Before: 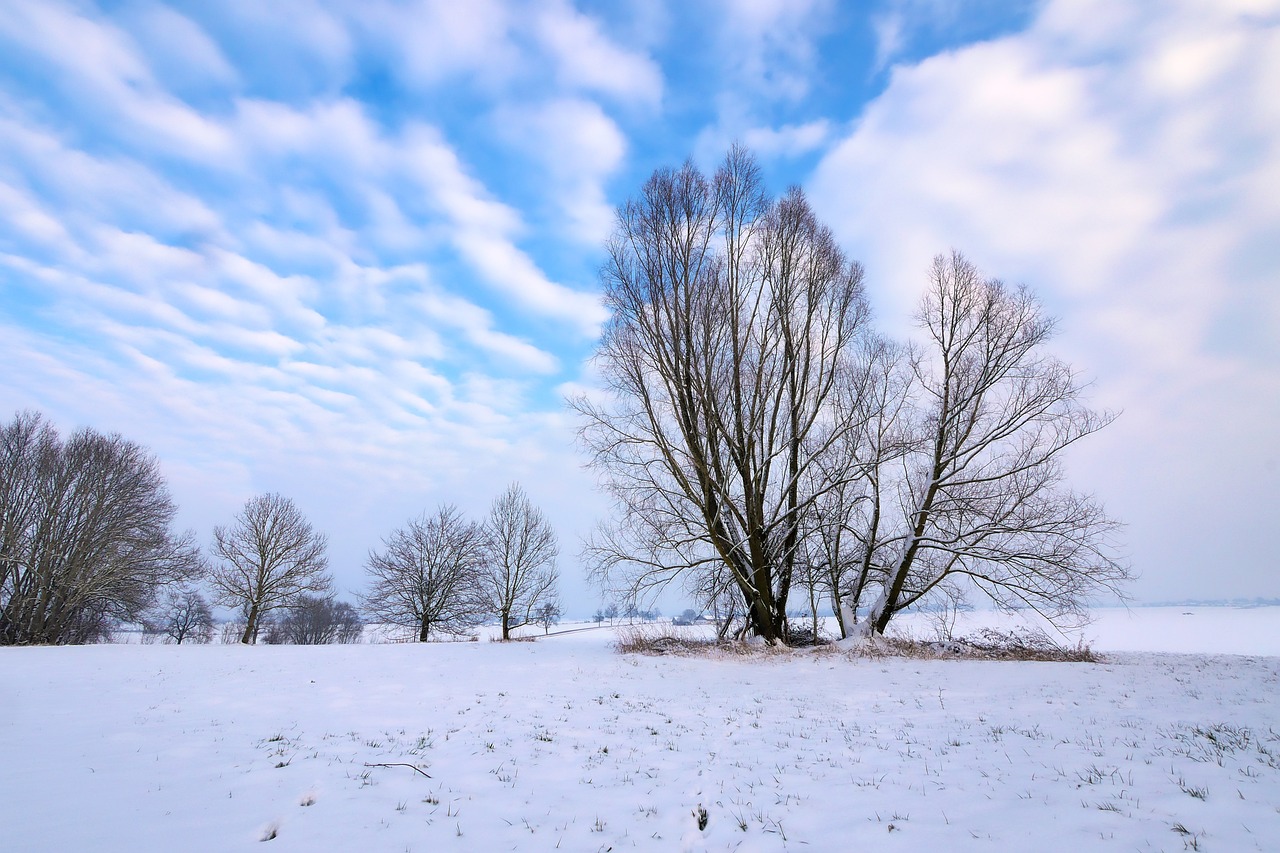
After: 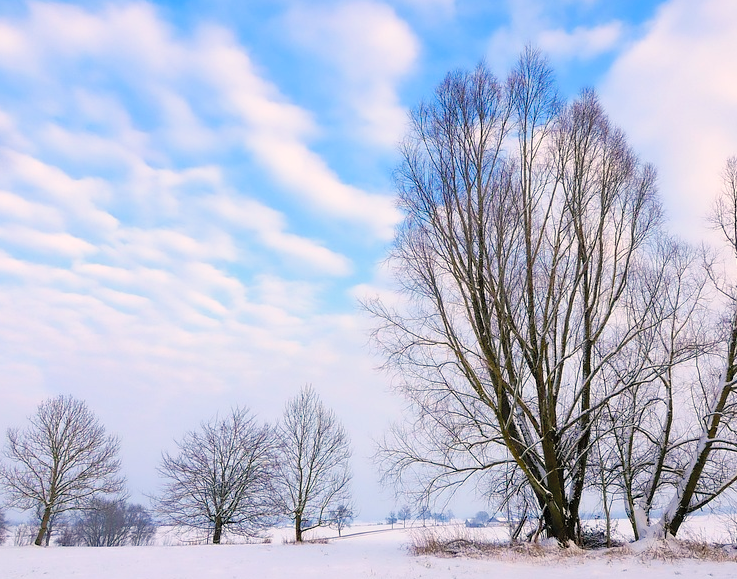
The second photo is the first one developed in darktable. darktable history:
crop: left 16.226%, top 11.516%, right 26.158%, bottom 20.502%
contrast brightness saturation: brightness 0.142
color balance rgb: highlights gain › chroma 3.02%, highlights gain › hue 60.23°, linear chroma grading › shadows 31.867%, linear chroma grading › global chroma -2.452%, linear chroma grading › mid-tones 4.036%, perceptual saturation grading › global saturation 20%, perceptual saturation grading › highlights -25.714%, perceptual saturation grading › shadows 25.215%
